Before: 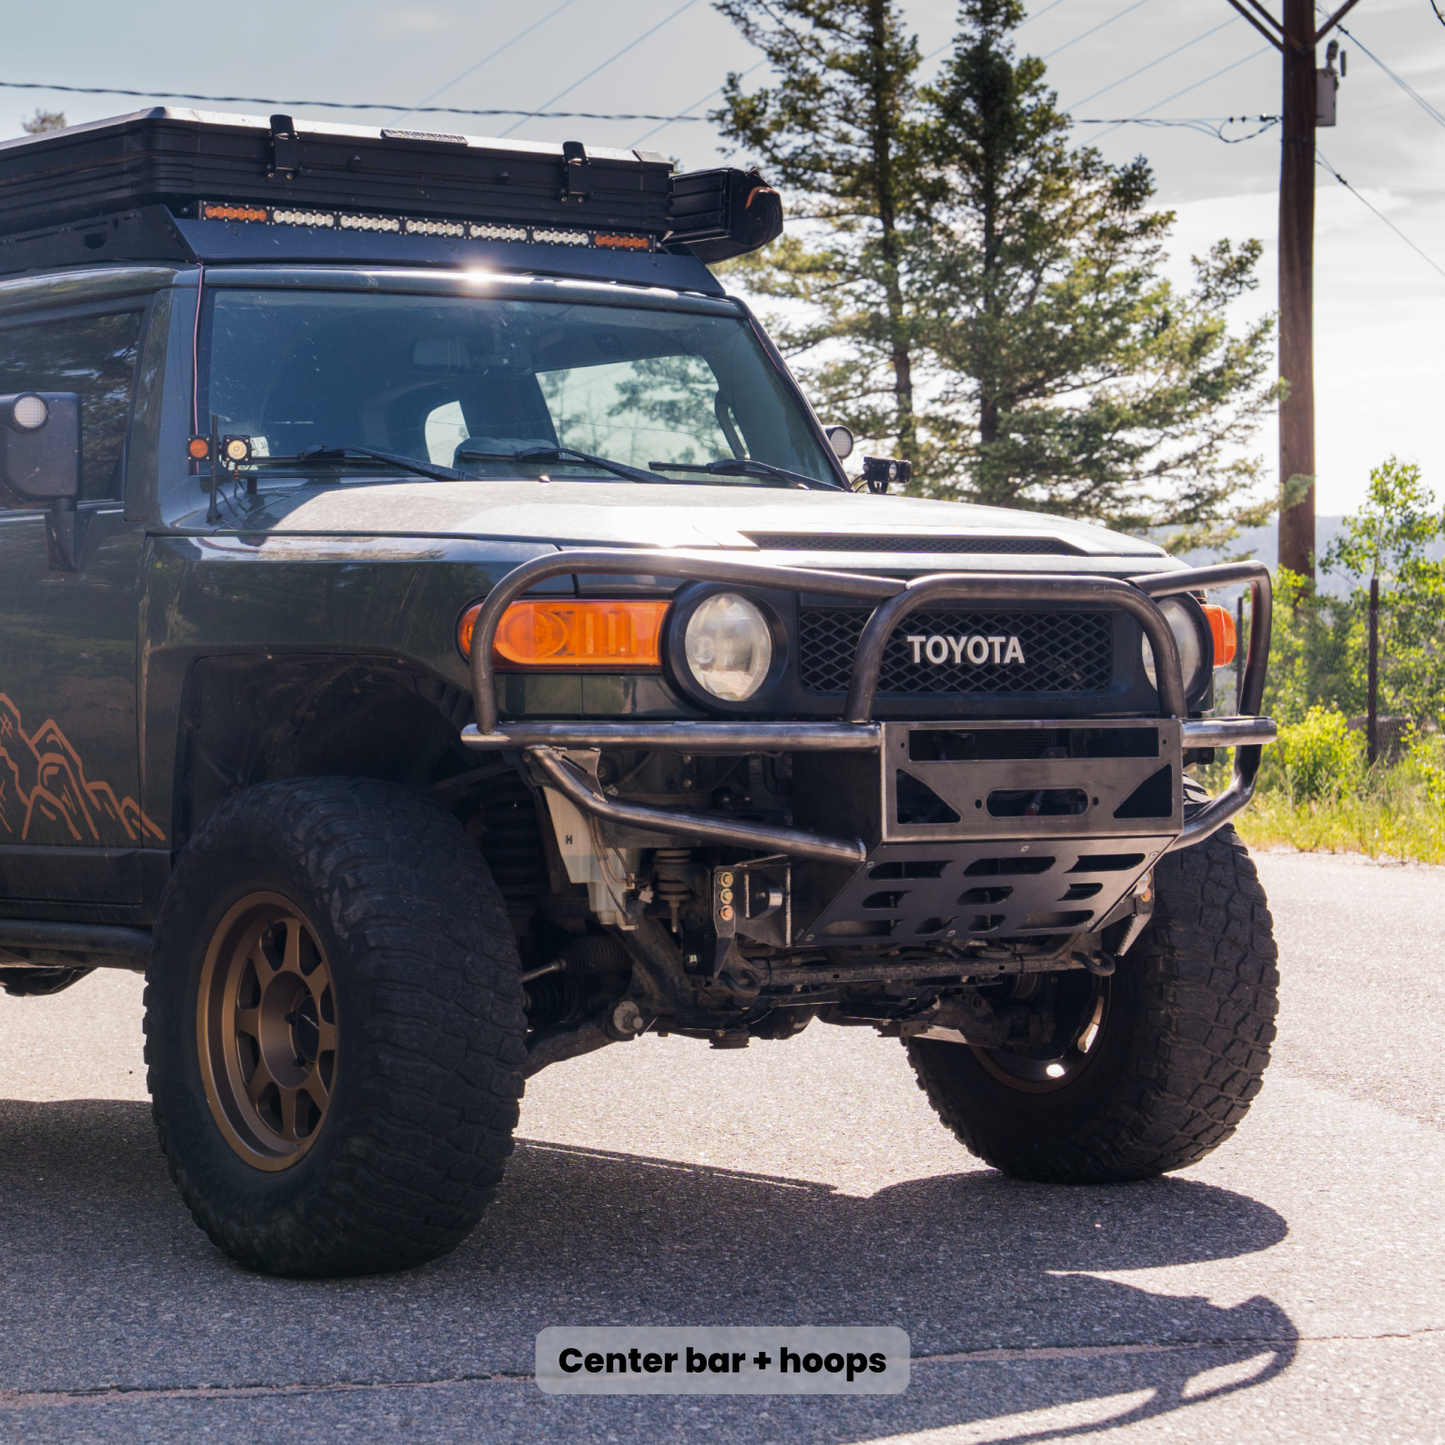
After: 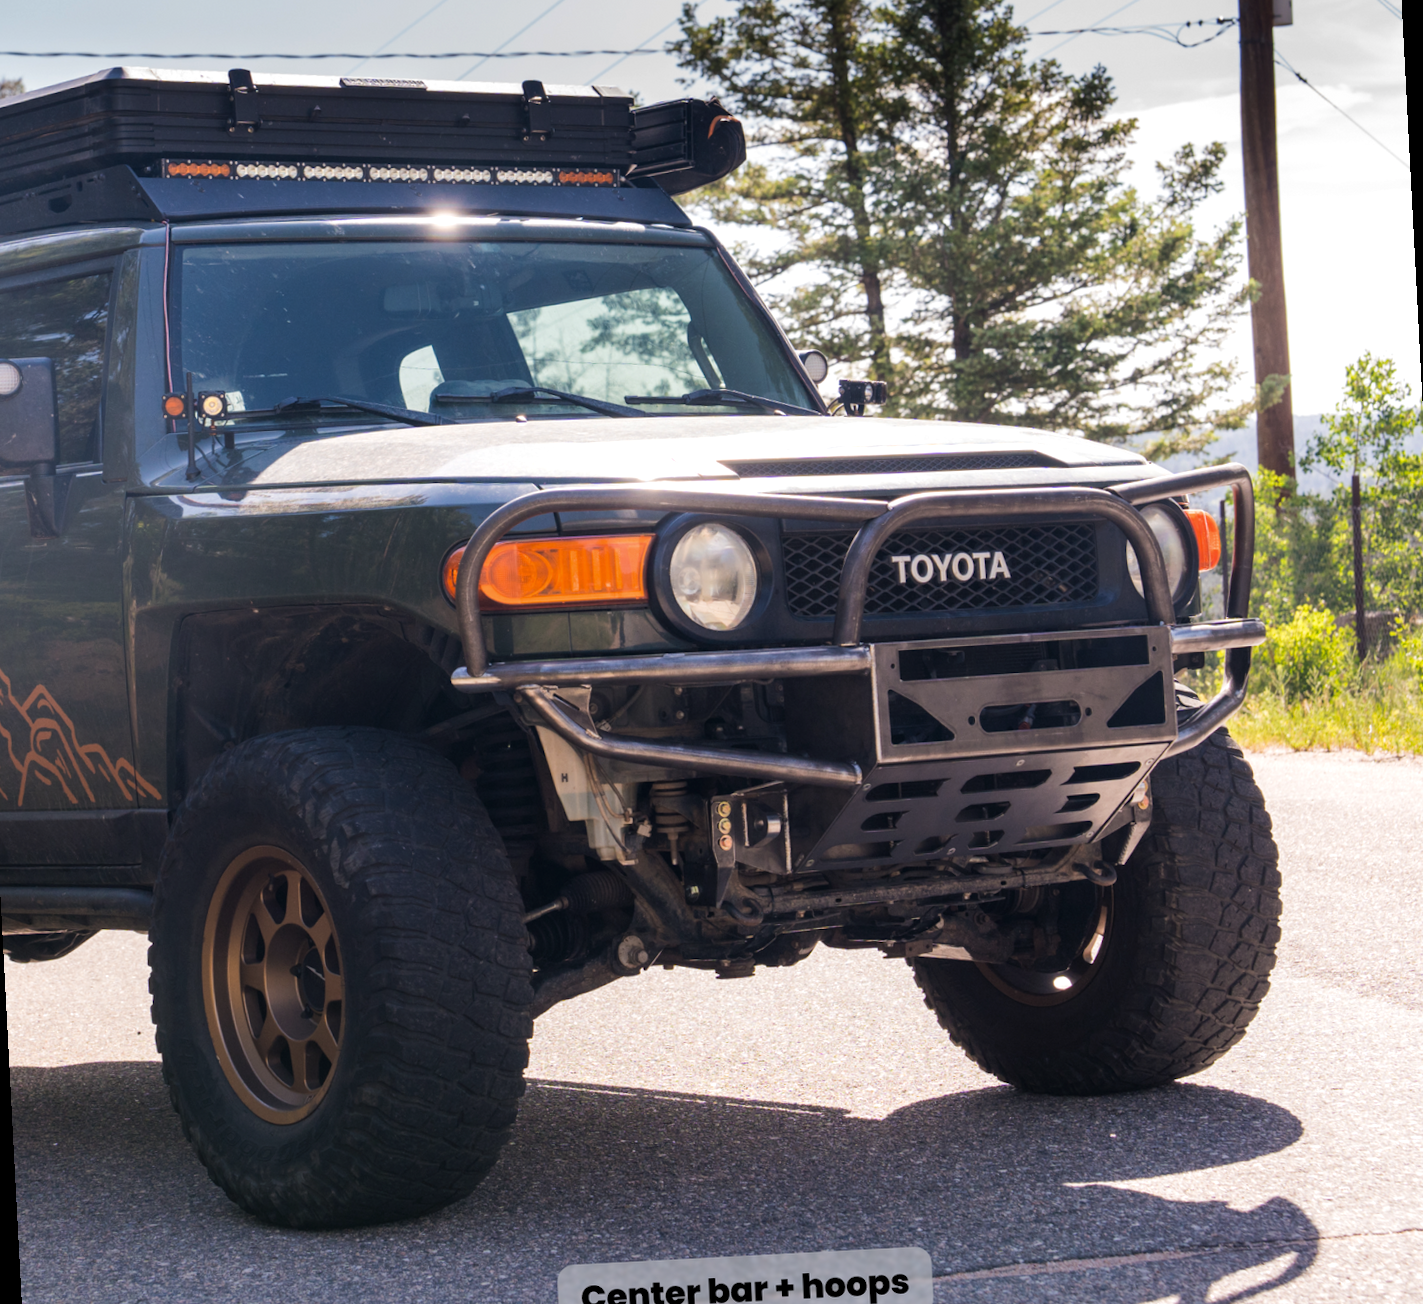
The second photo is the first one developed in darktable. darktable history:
exposure: exposure 0.2 EV, compensate highlight preservation false
rotate and perspective: rotation -3°, crop left 0.031, crop right 0.968, crop top 0.07, crop bottom 0.93
